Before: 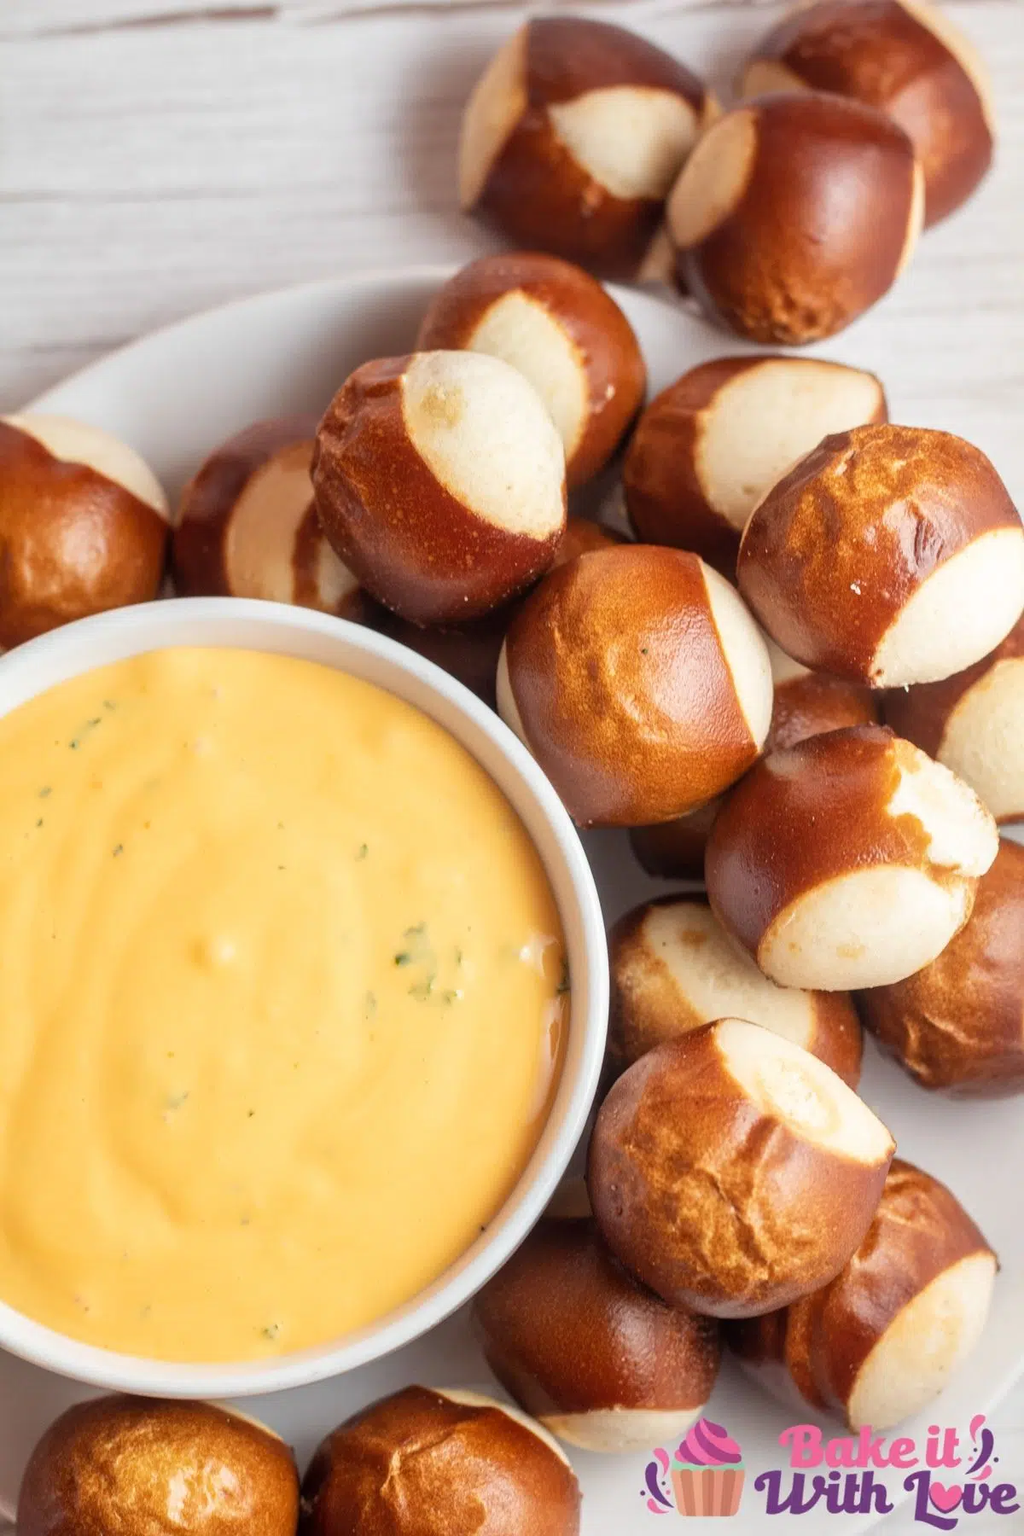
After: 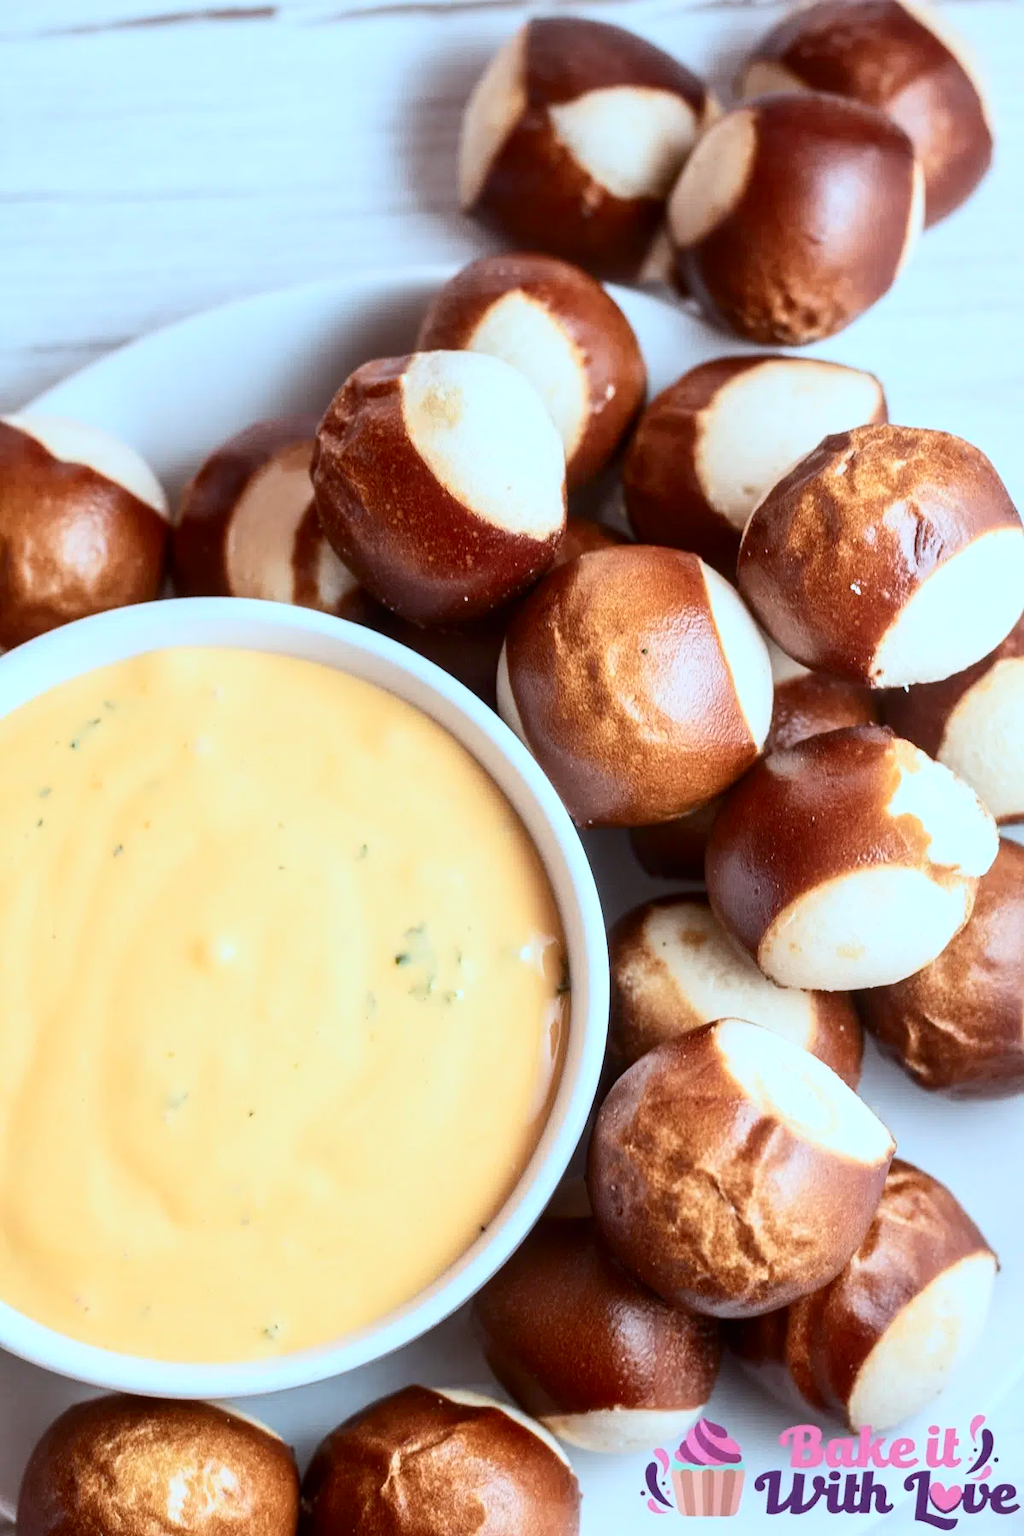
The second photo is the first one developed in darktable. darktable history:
color correction: highlights a* -9.55, highlights b* -21.72
contrast brightness saturation: contrast 0.271
